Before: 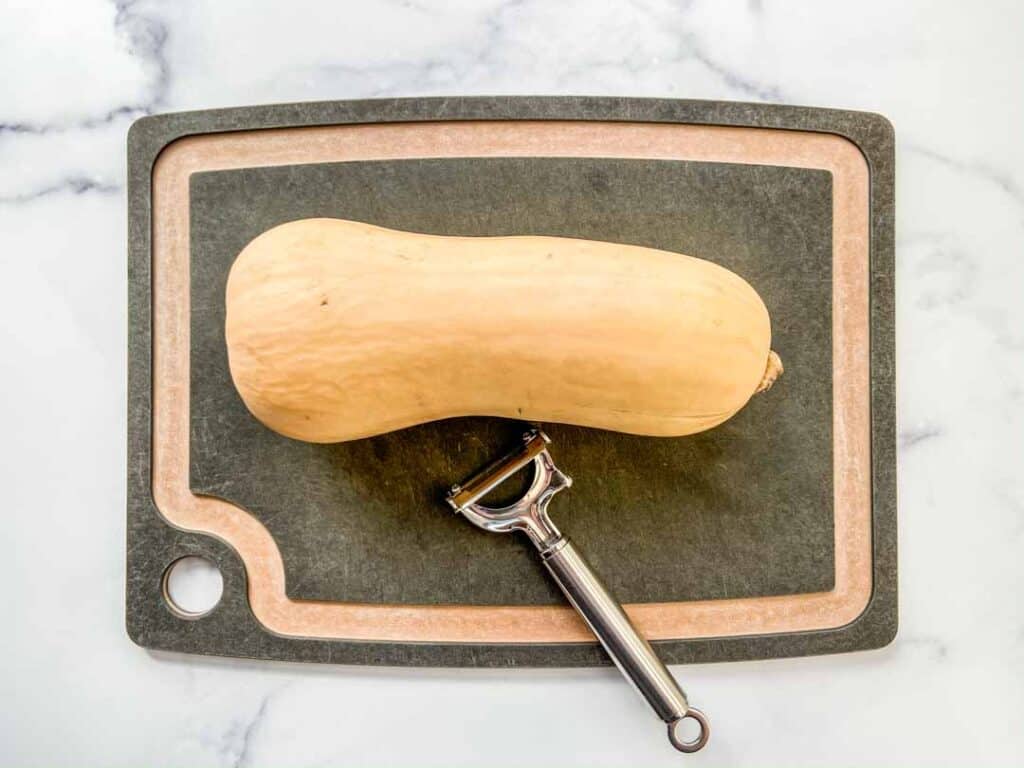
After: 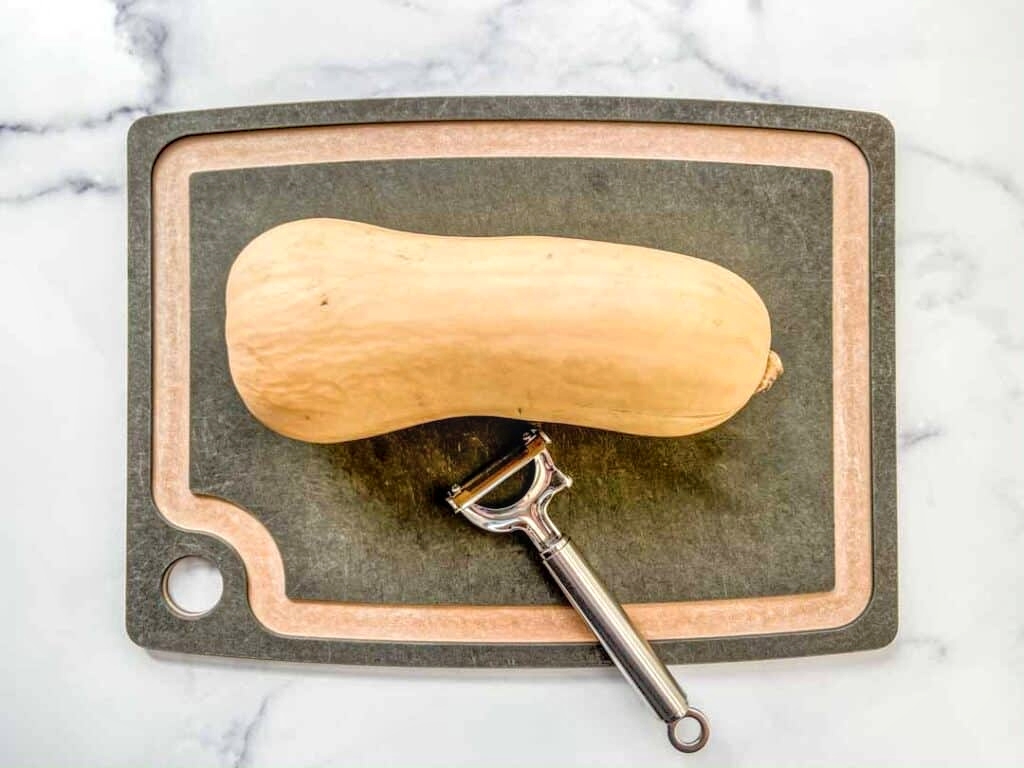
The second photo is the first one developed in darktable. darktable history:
tone equalizer: -8 EV 0.001 EV, -7 EV -0.004 EV, -6 EV 0.009 EV, -5 EV 0.032 EV, -4 EV 0.276 EV, -3 EV 0.644 EV, -2 EV 0.584 EV, -1 EV 0.187 EV, +0 EV 0.024 EV
local contrast: on, module defaults
